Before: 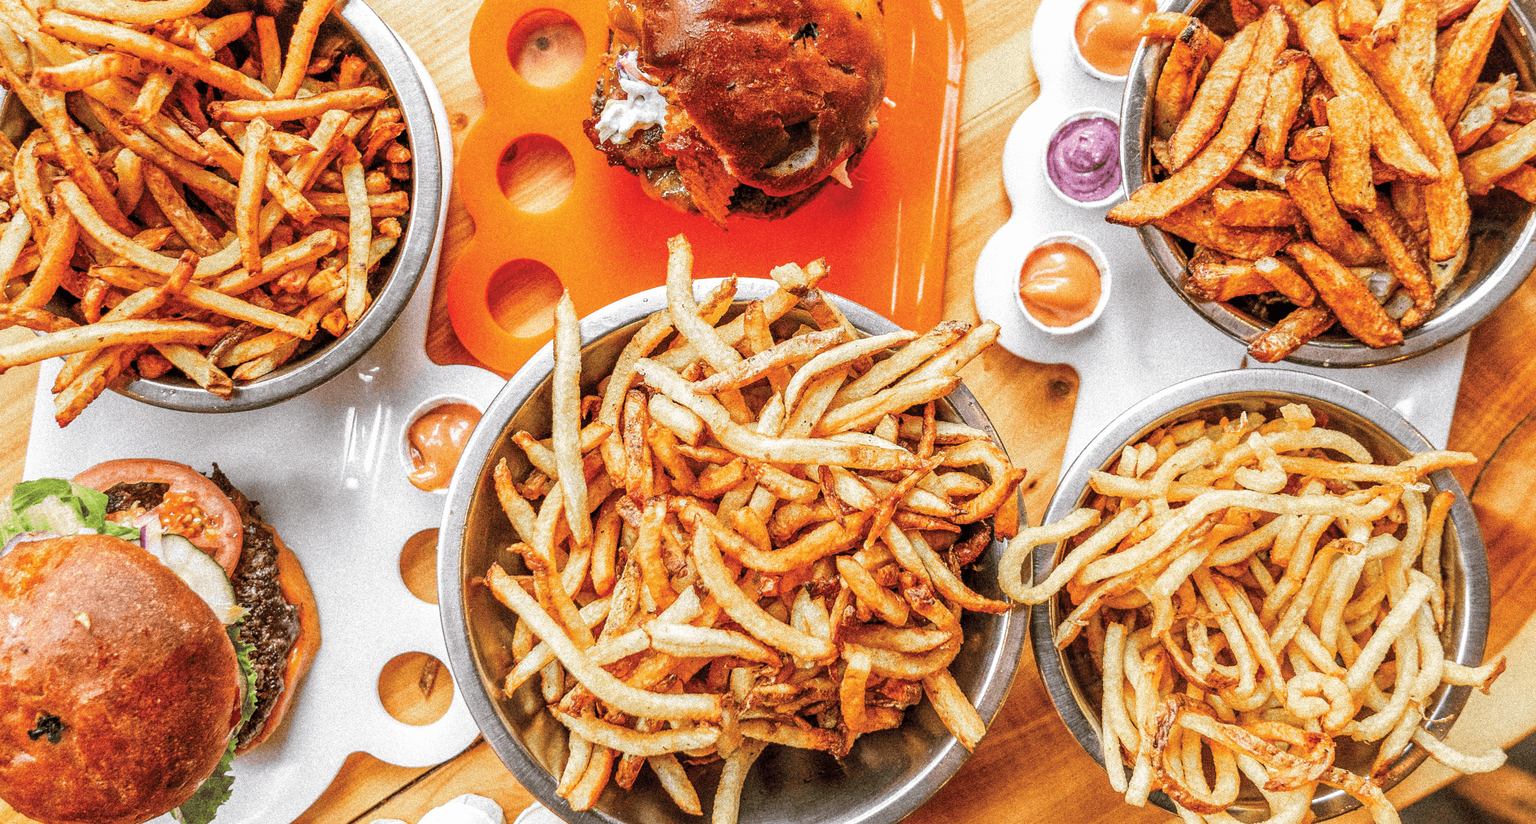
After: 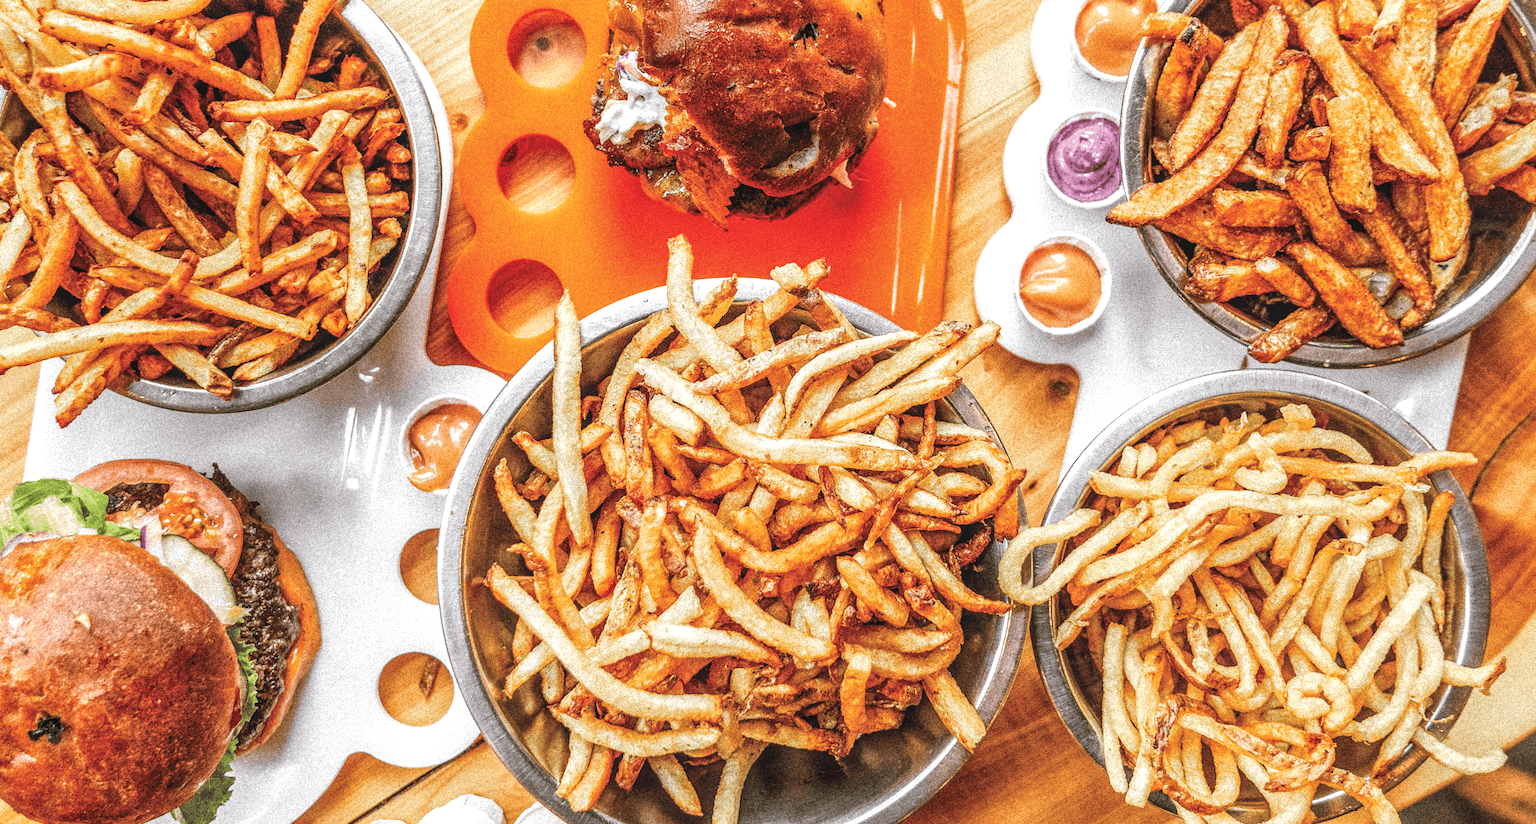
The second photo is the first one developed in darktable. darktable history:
local contrast: on, module defaults
exposure: black level correction -0.009, exposure 0.071 EV, compensate highlight preservation false
